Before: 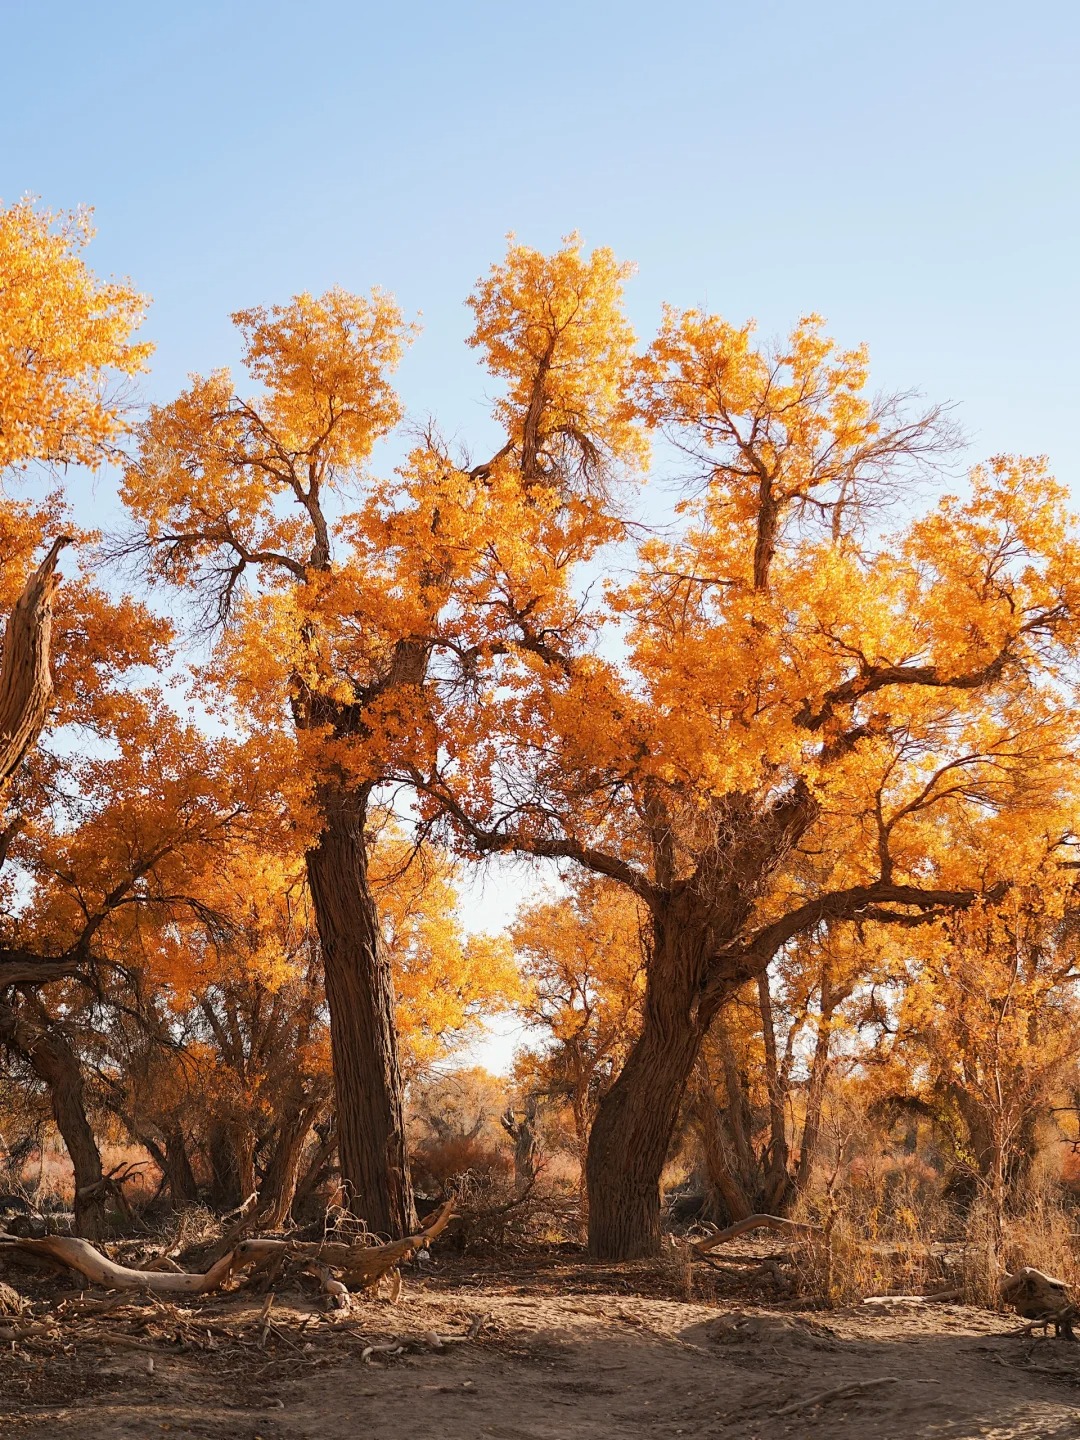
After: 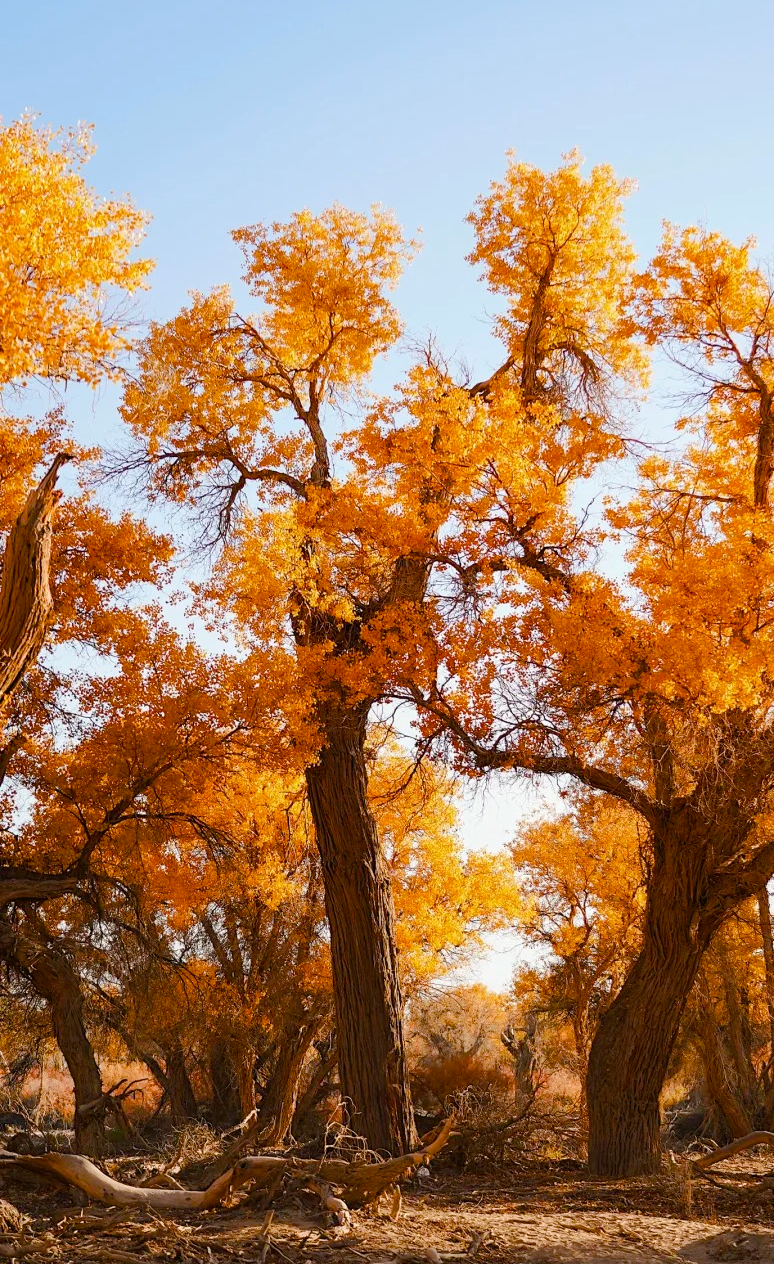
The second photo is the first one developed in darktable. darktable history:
crop: top 5.803%, right 27.864%, bottom 5.804%
color balance rgb: perceptual saturation grading › global saturation 35%, perceptual saturation grading › highlights -30%, perceptual saturation grading › shadows 35%, perceptual brilliance grading › global brilliance 3%, perceptual brilliance grading › highlights -3%, perceptual brilliance grading › shadows 3%
